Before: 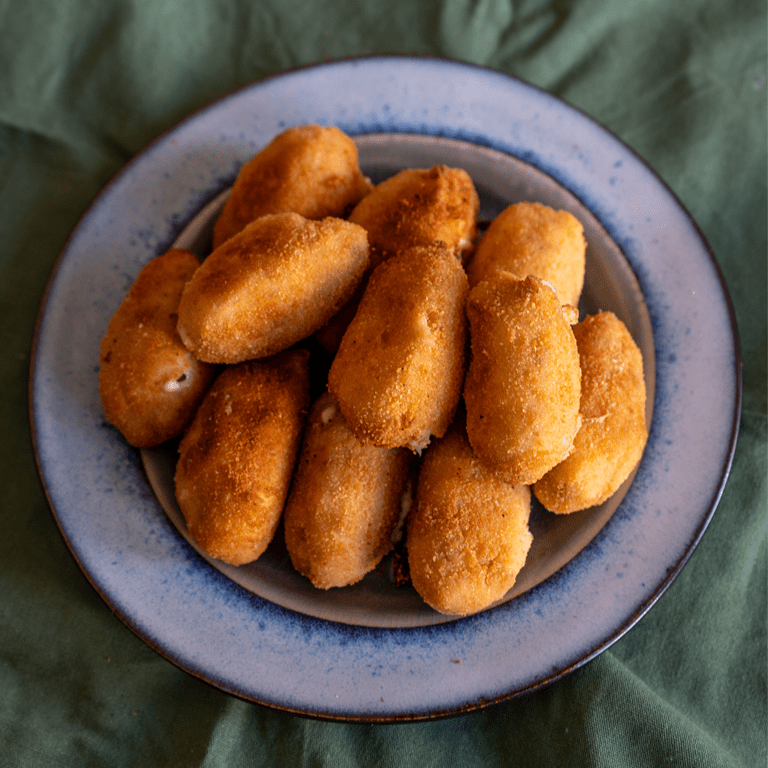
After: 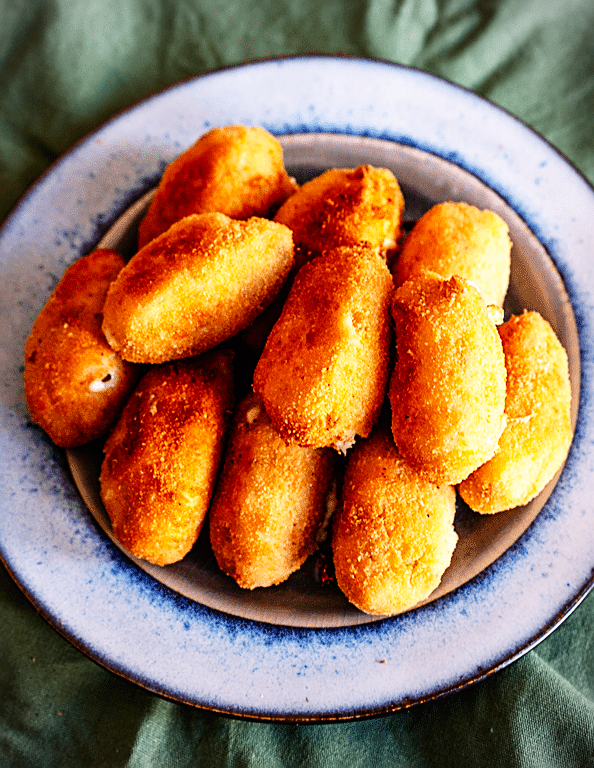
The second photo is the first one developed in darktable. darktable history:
sharpen: on, module defaults
crop: left 9.88%, right 12.664%
vignetting: fall-off start 92.6%, brightness -0.52, saturation -0.51, center (-0.012, 0)
base curve: curves: ch0 [(0, 0) (0.007, 0.004) (0.027, 0.03) (0.046, 0.07) (0.207, 0.54) (0.442, 0.872) (0.673, 0.972) (1, 1)], preserve colors none
